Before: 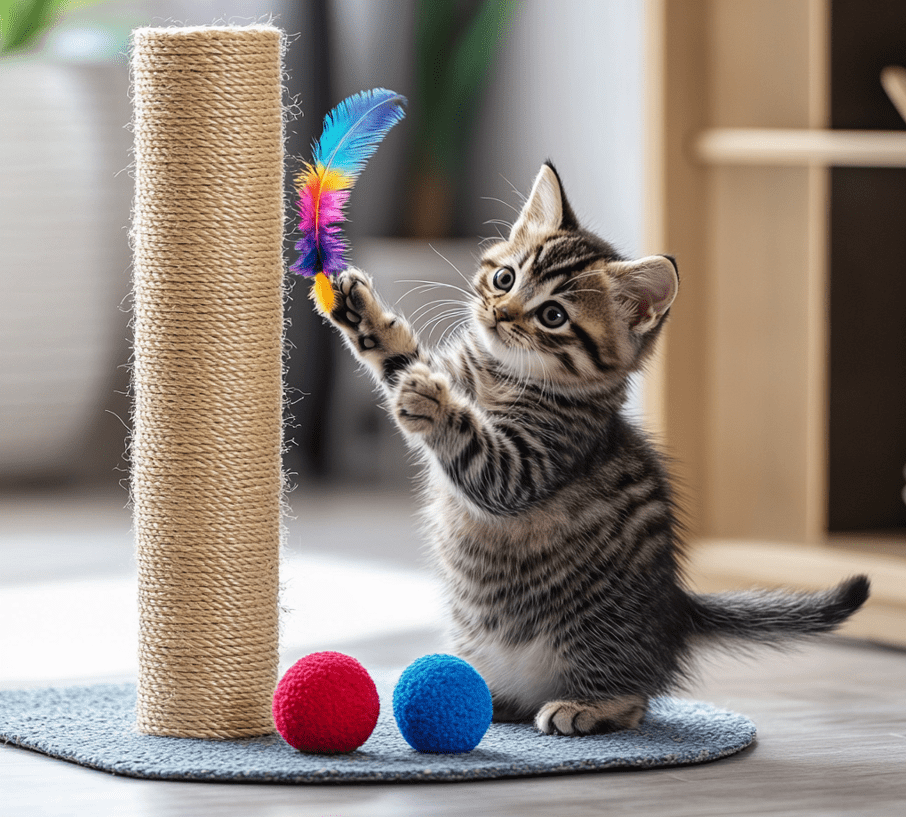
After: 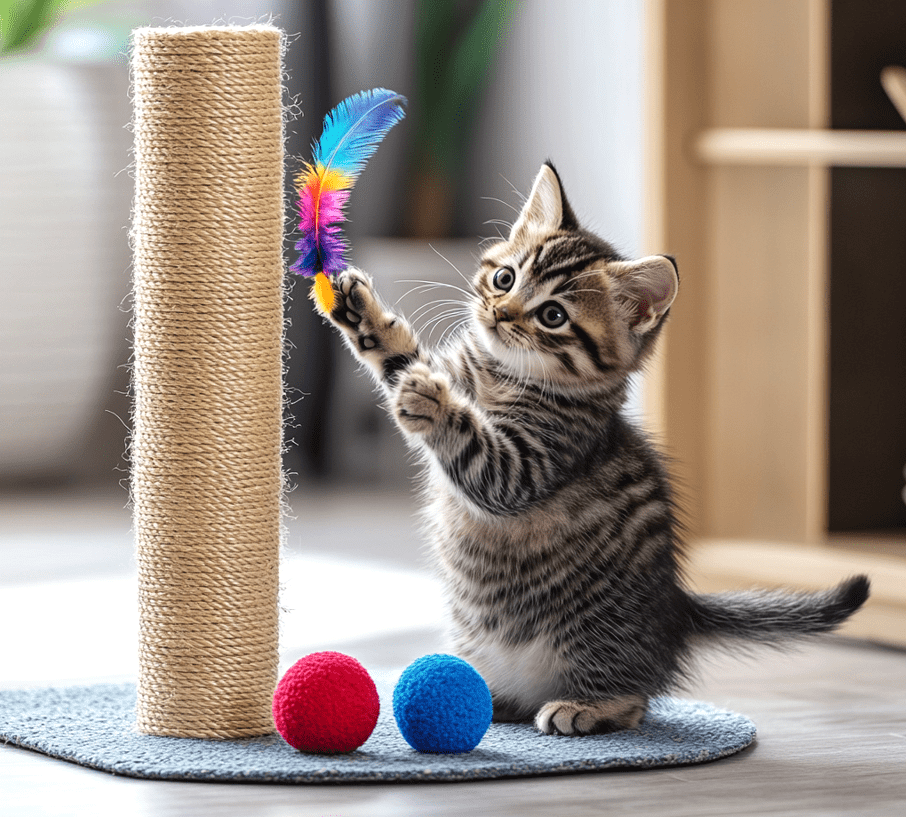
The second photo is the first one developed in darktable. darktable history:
exposure: exposure 0.195 EV, compensate exposure bias true, compensate highlight preservation false
